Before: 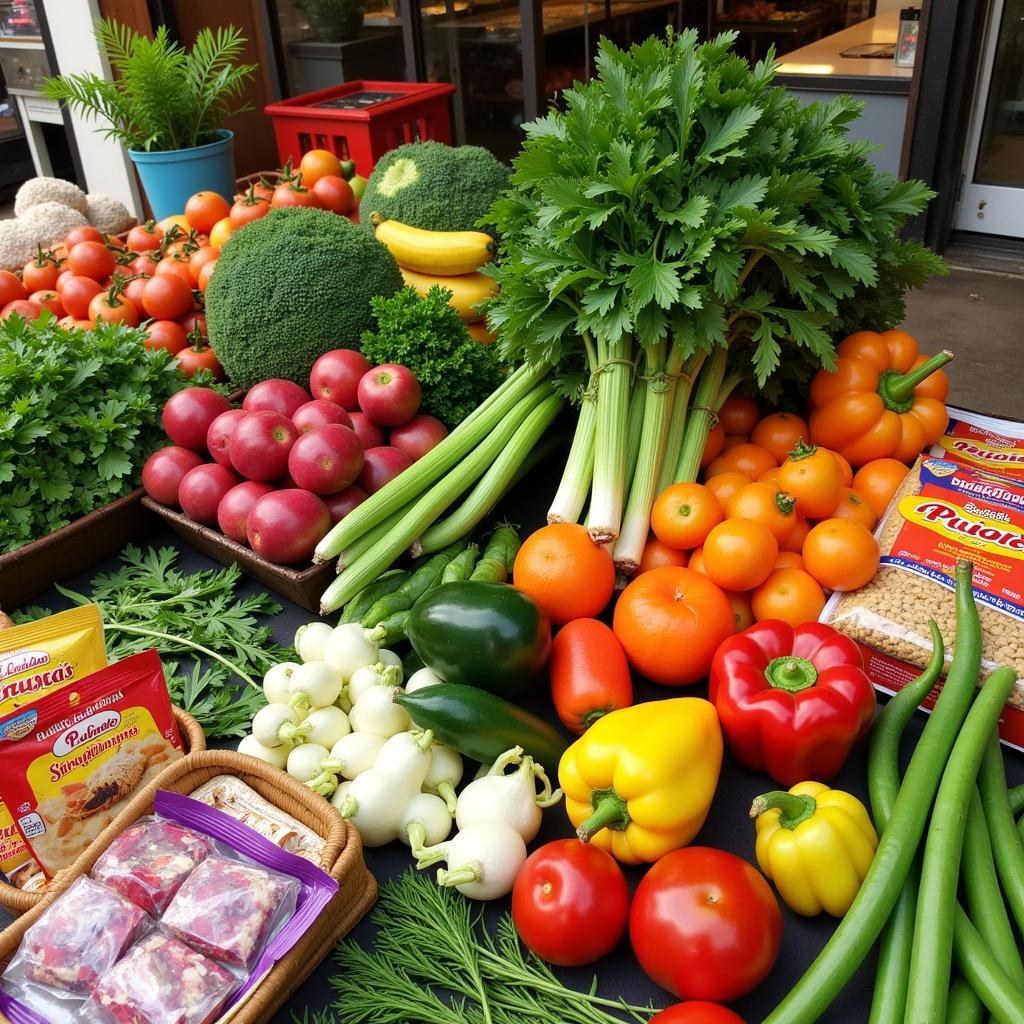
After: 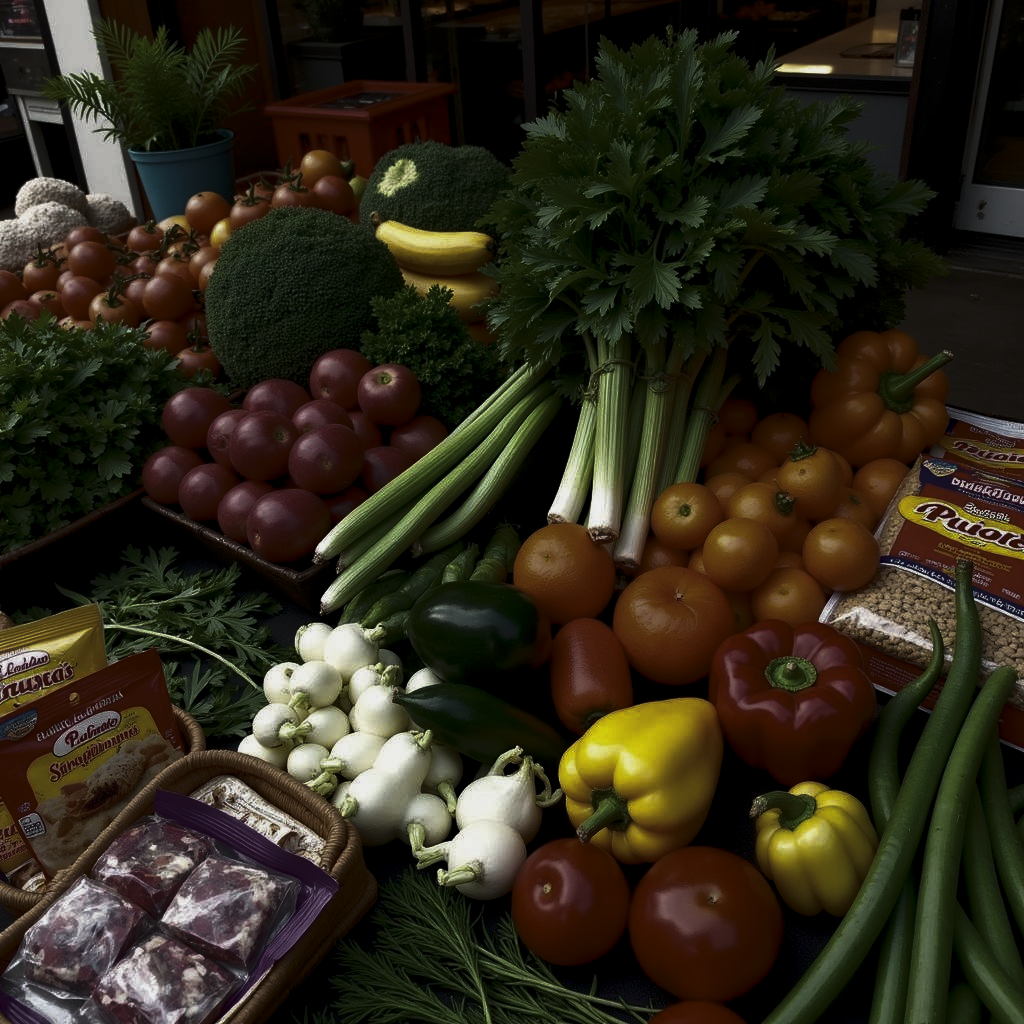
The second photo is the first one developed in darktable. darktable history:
exposure: black level correction 0.009, compensate highlight preservation false
filmic rgb: middle gray luminance 18.42%, black relative exposure -11.45 EV, white relative exposure 2.55 EV, threshold 6 EV, target black luminance 0%, hardness 8.41, latitude 99%, contrast 1.084, shadows ↔ highlights balance 0.505%, add noise in highlights 0, preserve chrominance max RGB, color science v3 (2019), use custom middle-gray values true, iterations of high-quality reconstruction 0, contrast in highlights soft, enable highlight reconstruction true
tone curve: curves: ch0 [(0, 0) (0.765, 0.349) (1, 1)], color space Lab, linked channels, preserve colors none
